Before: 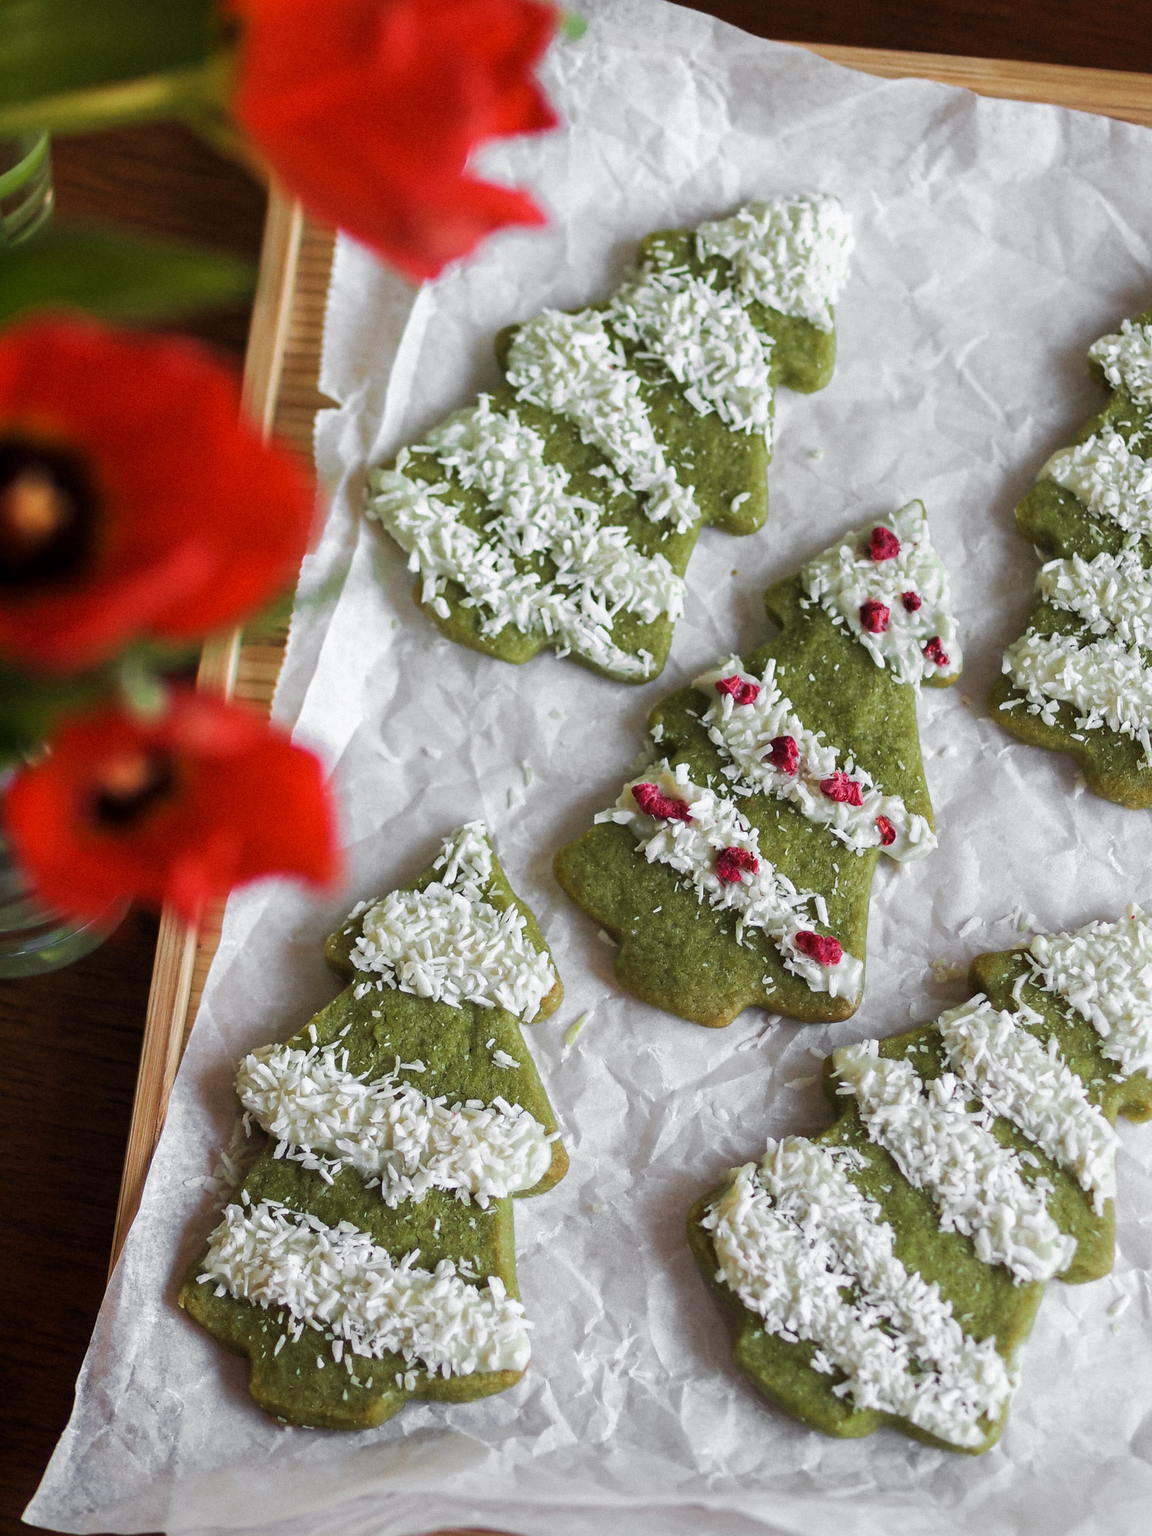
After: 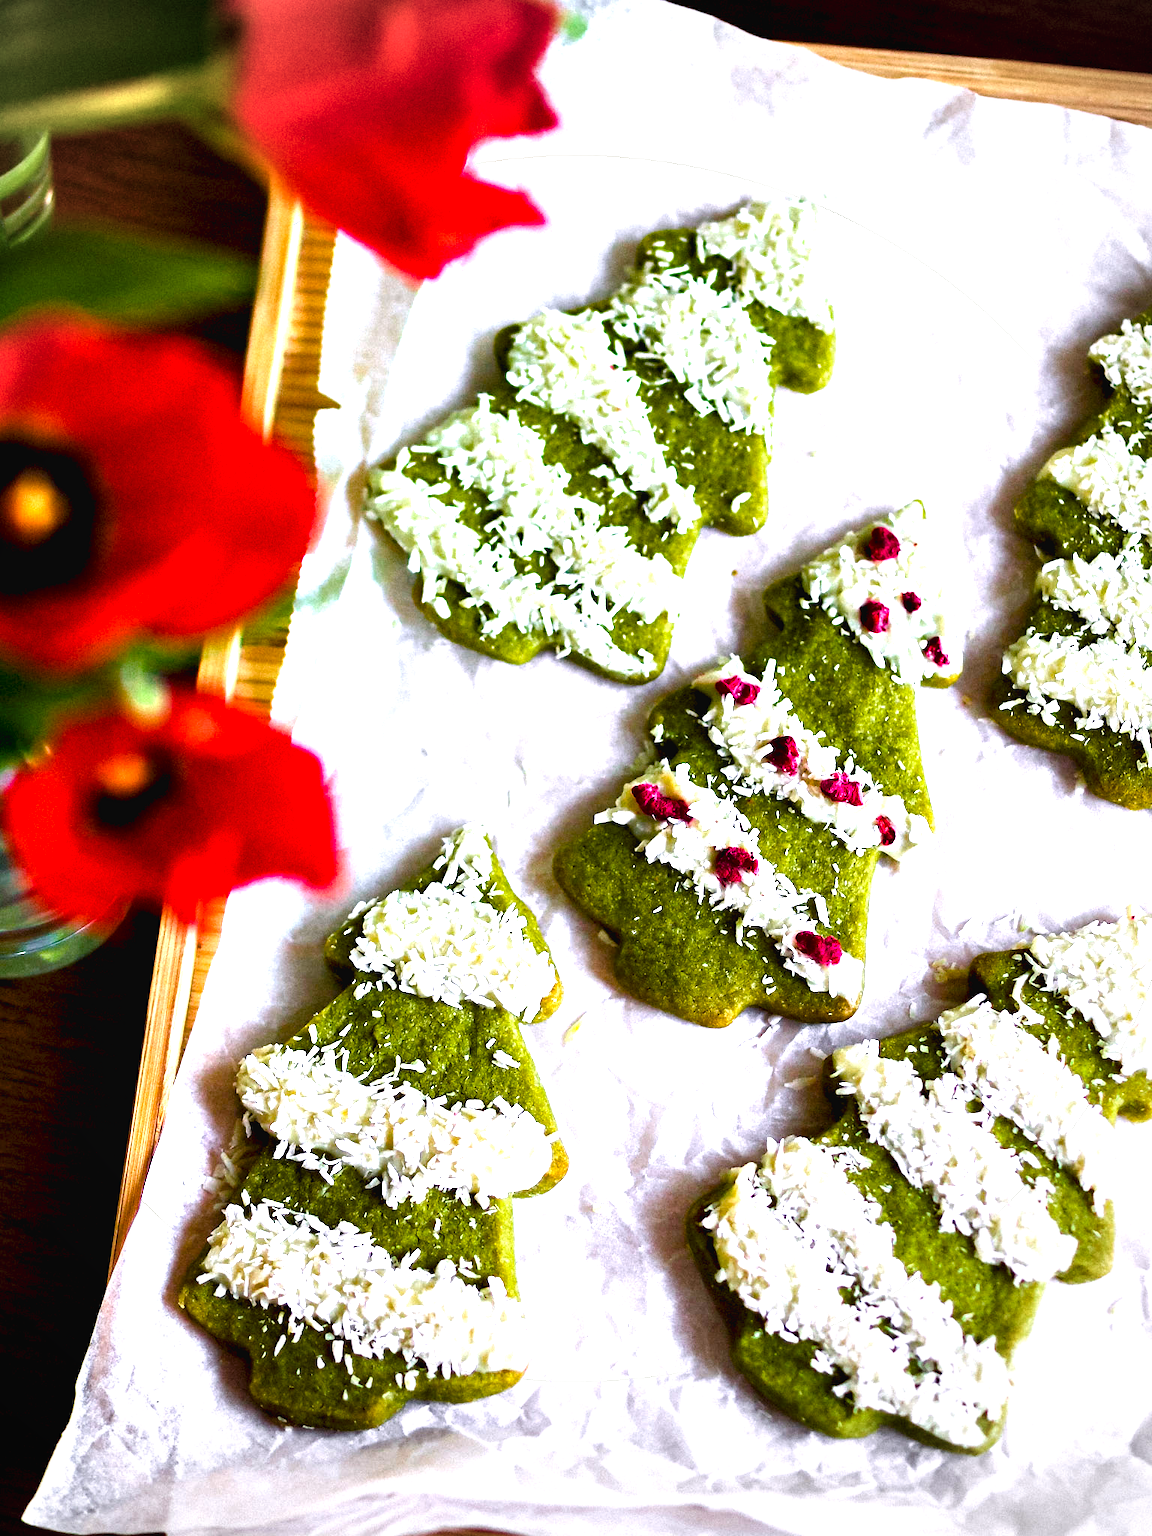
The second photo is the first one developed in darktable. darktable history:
vignetting: fall-off start 79.69%, unbound false
color balance rgb: highlights gain › chroma 2.045%, highlights gain › hue 290.13°, global offset › luminance 0.227%, linear chroma grading › global chroma 19.983%, perceptual saturation grading › global saturation 20%, perceptual saturation grading › highlights -25.437%, perceptual saturation grading › shadows 26.173%, perceptual brilliance grading › global brilliance 20.244%, global vibrance 25.46%
contrast equalizer: y [[0.6 ×6], [0.55 ×6], [0 ×6], [0 ×6], [0 ×6]]
exposure: black level correction 0.001, exposure 0.5 EV, compensate highlight preservation false
